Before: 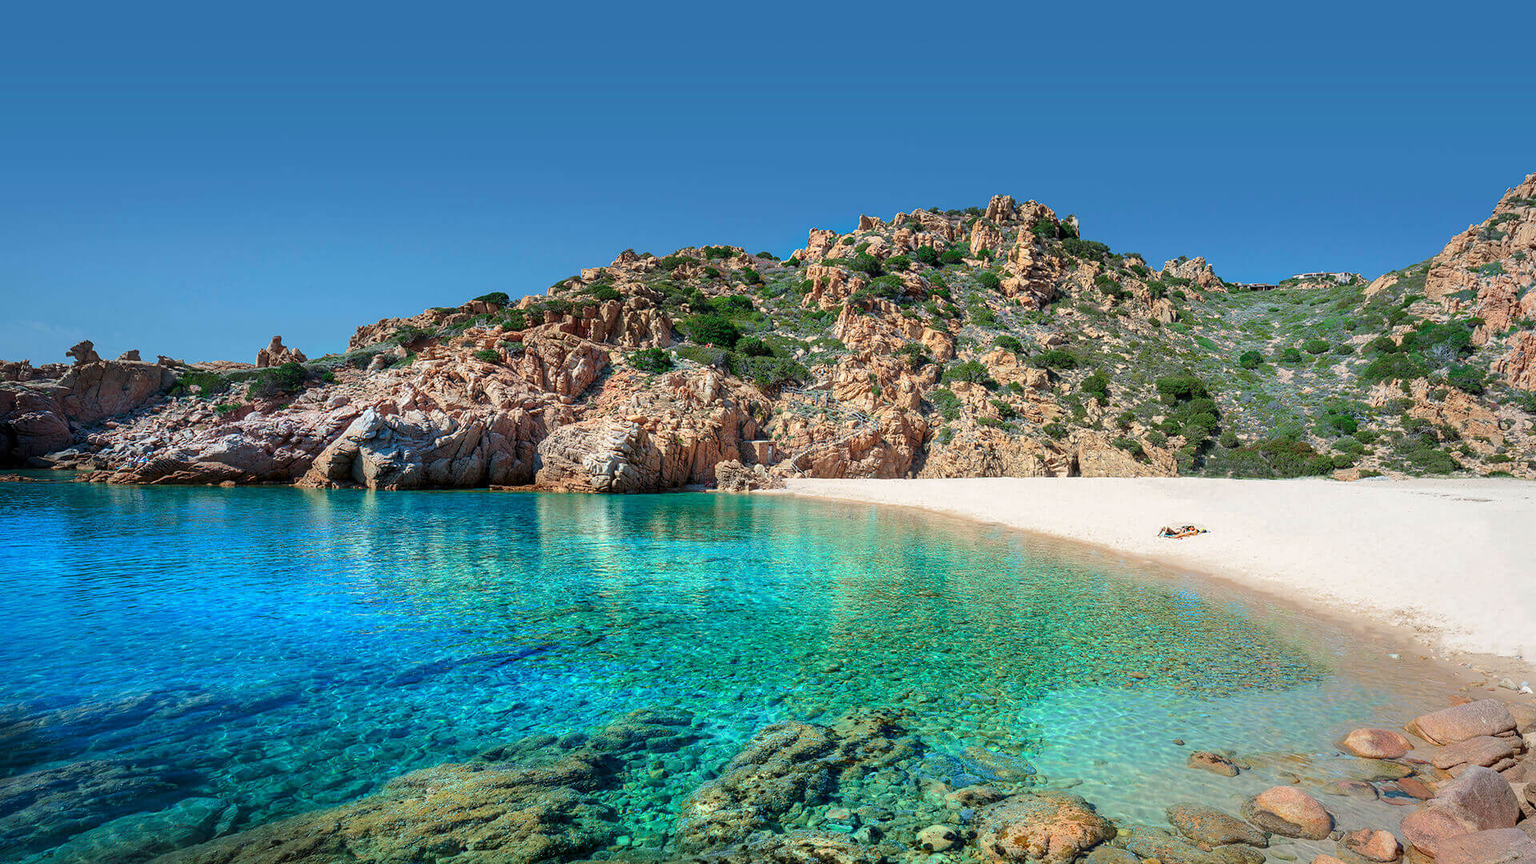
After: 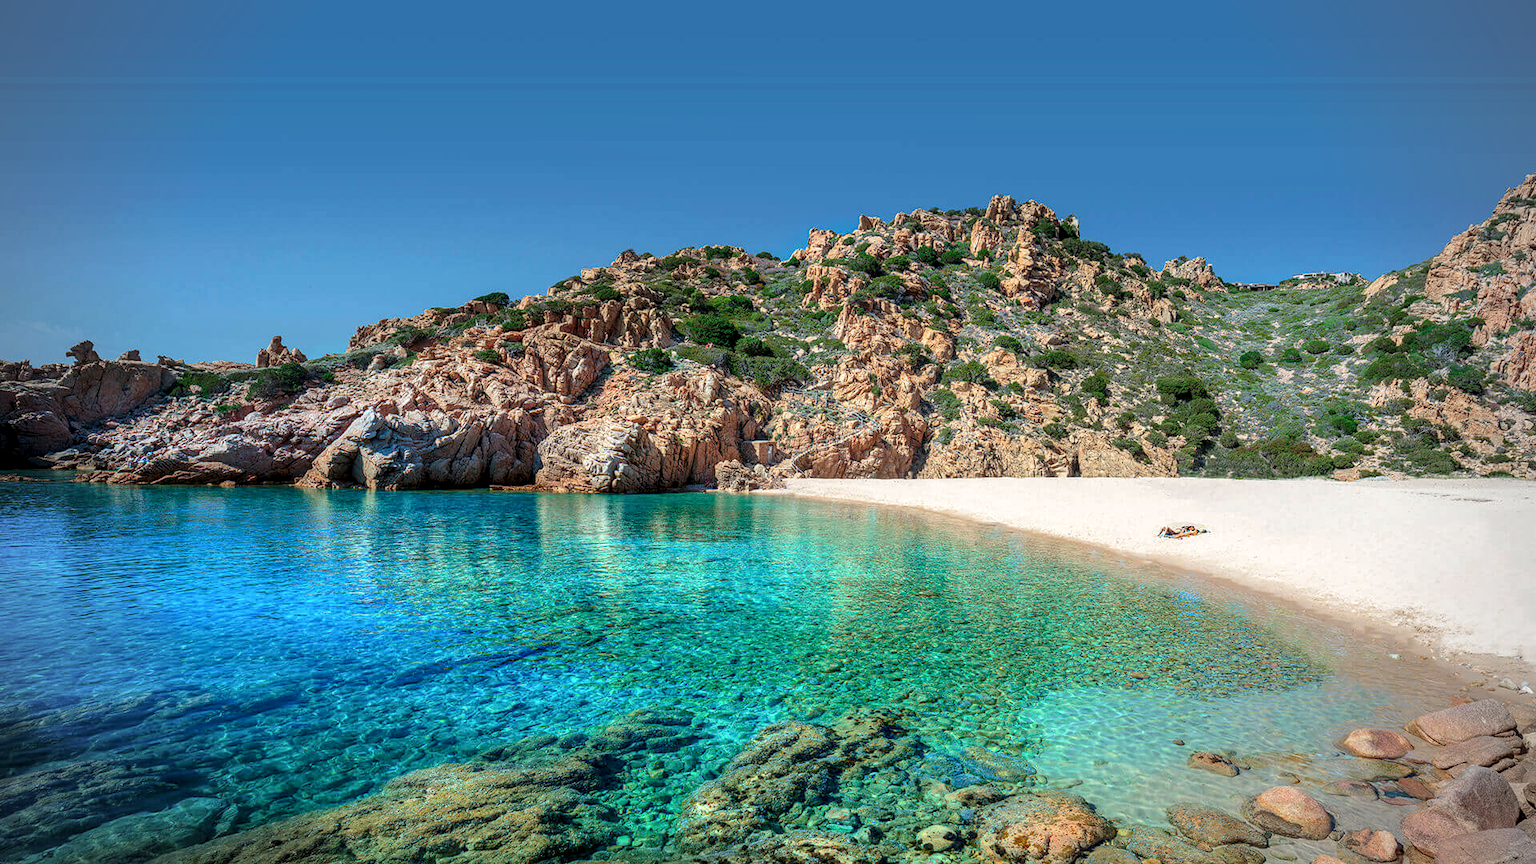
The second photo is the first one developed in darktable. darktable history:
vignetting: fall-off radius 61.03%
local contrast: on, module defaults
